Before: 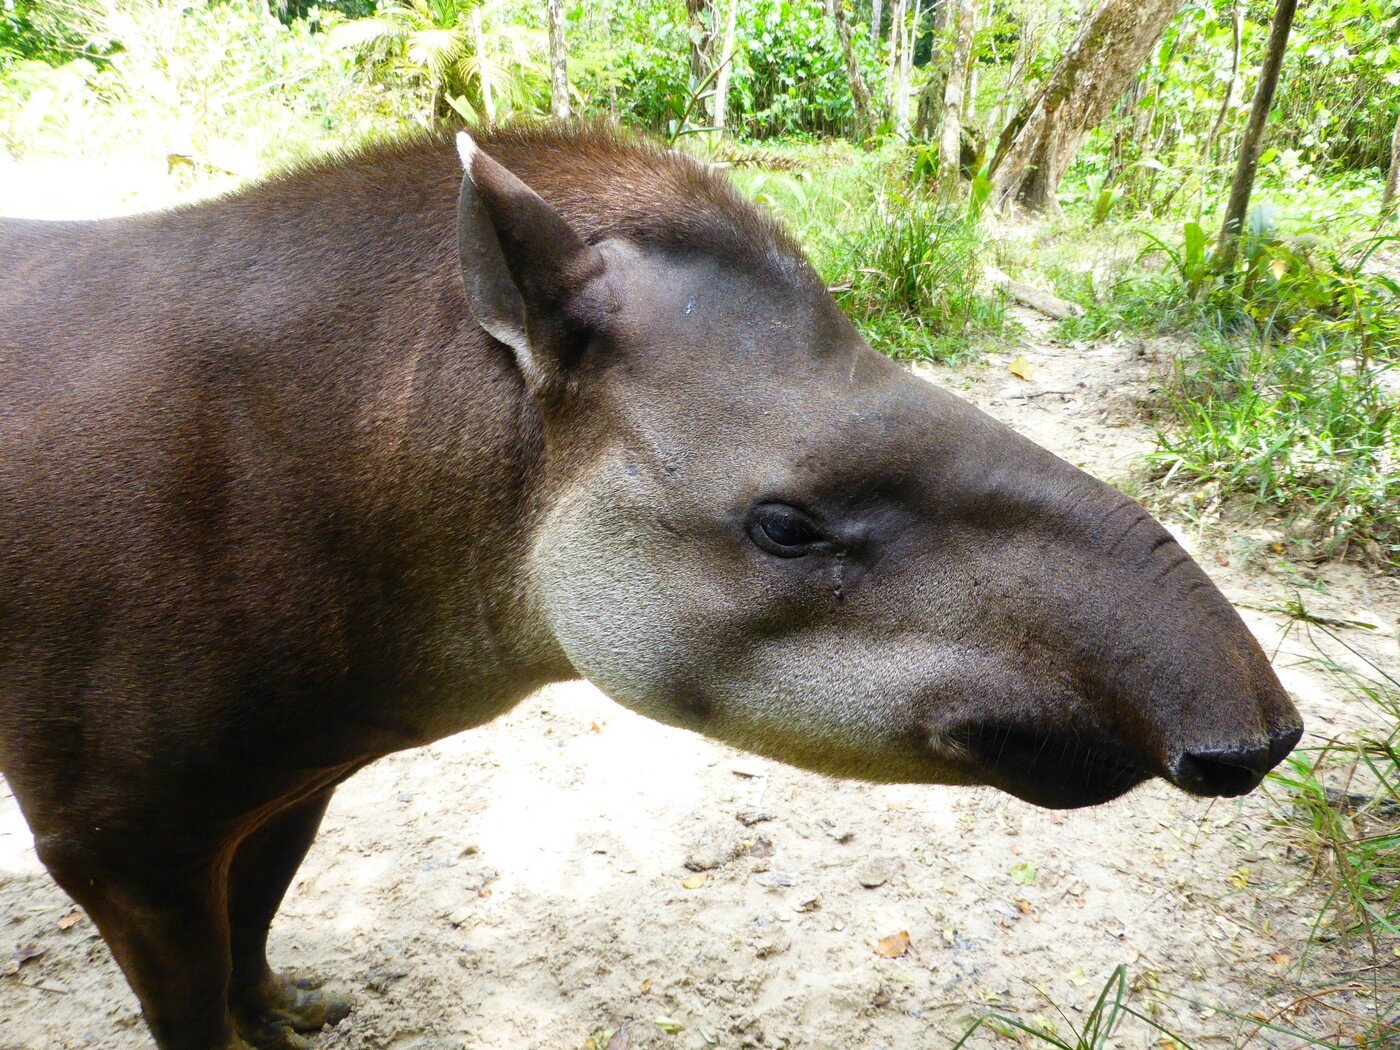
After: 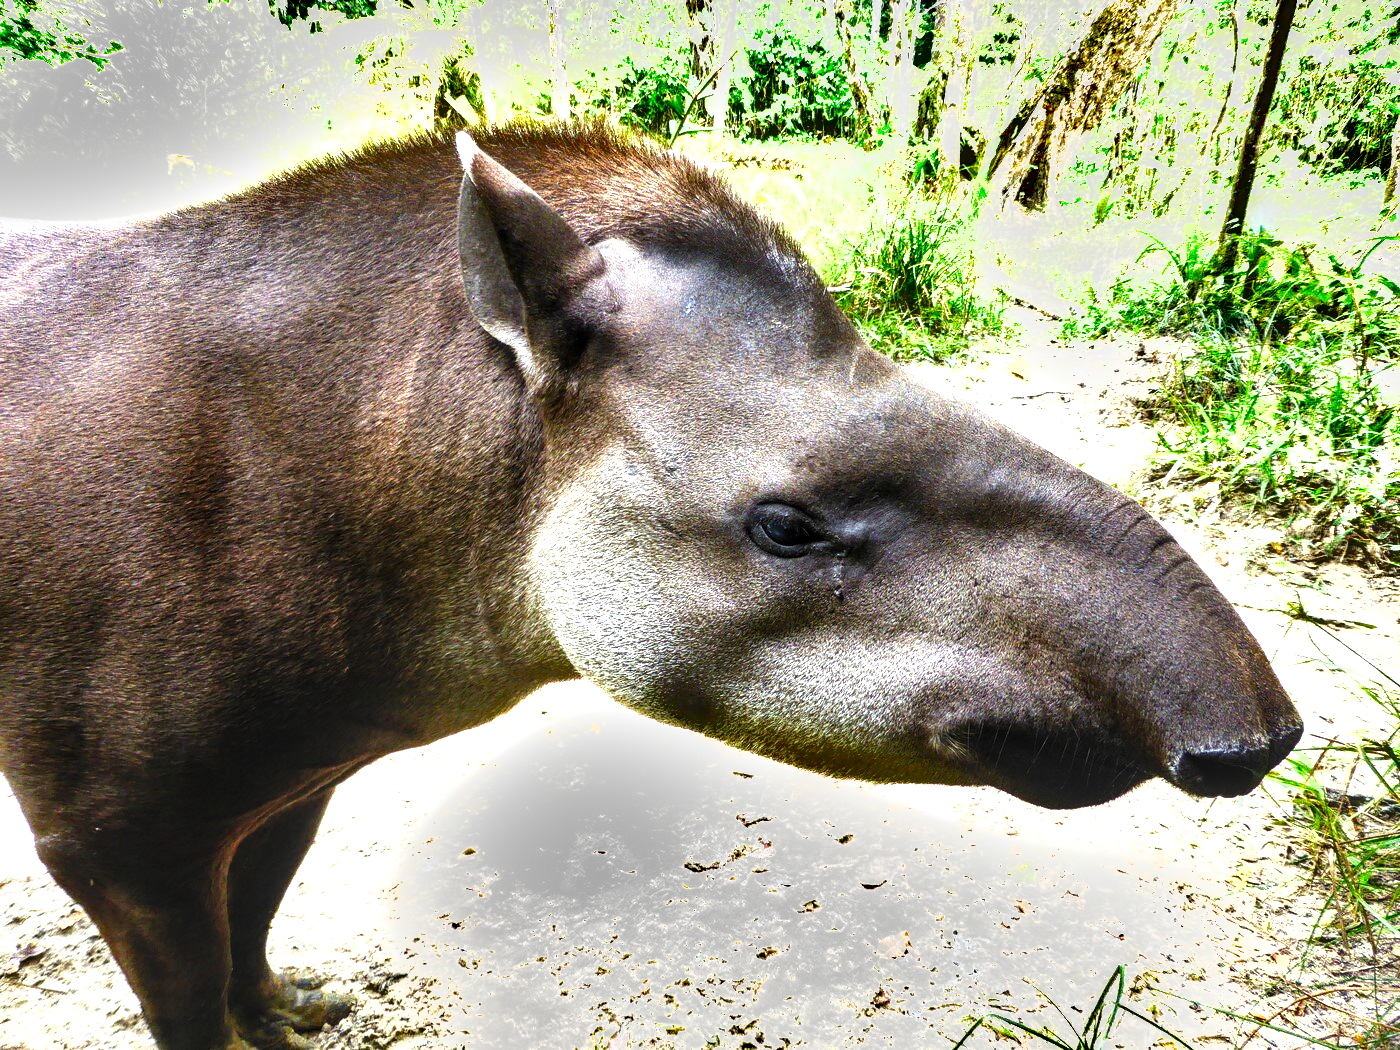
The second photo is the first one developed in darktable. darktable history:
local contrast: on, module defaults
shadows and highlights: soften with gaussian
levels: levels [0.012, 0.367, 0.697]
